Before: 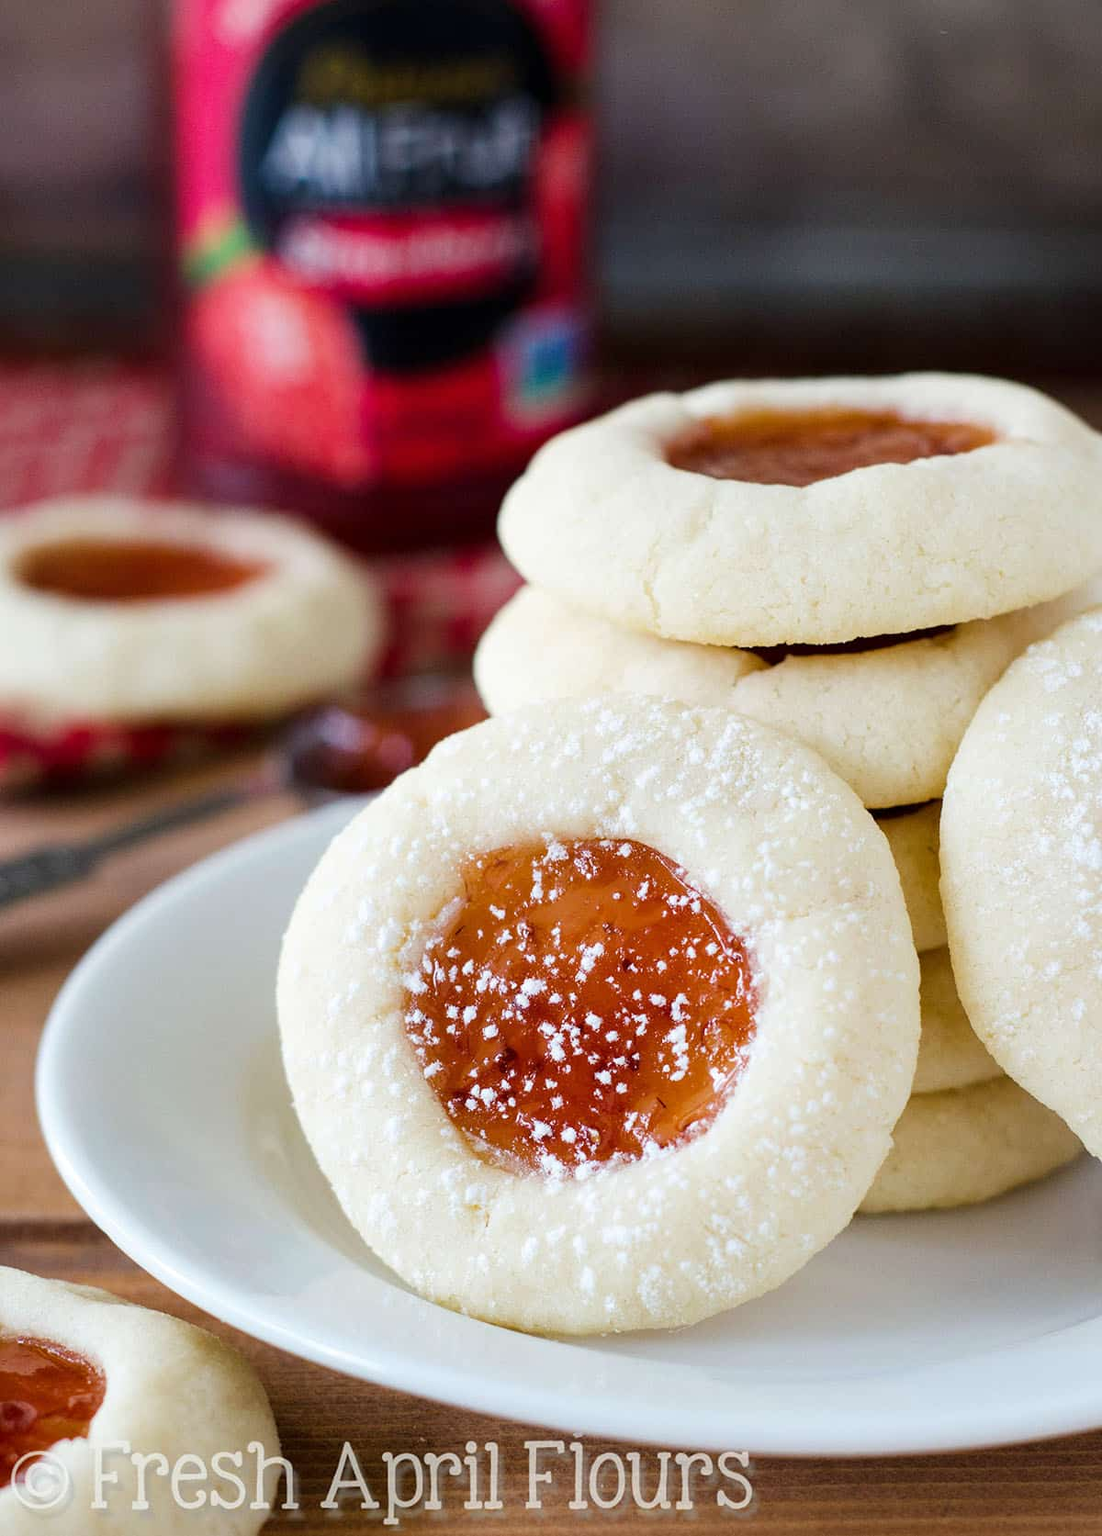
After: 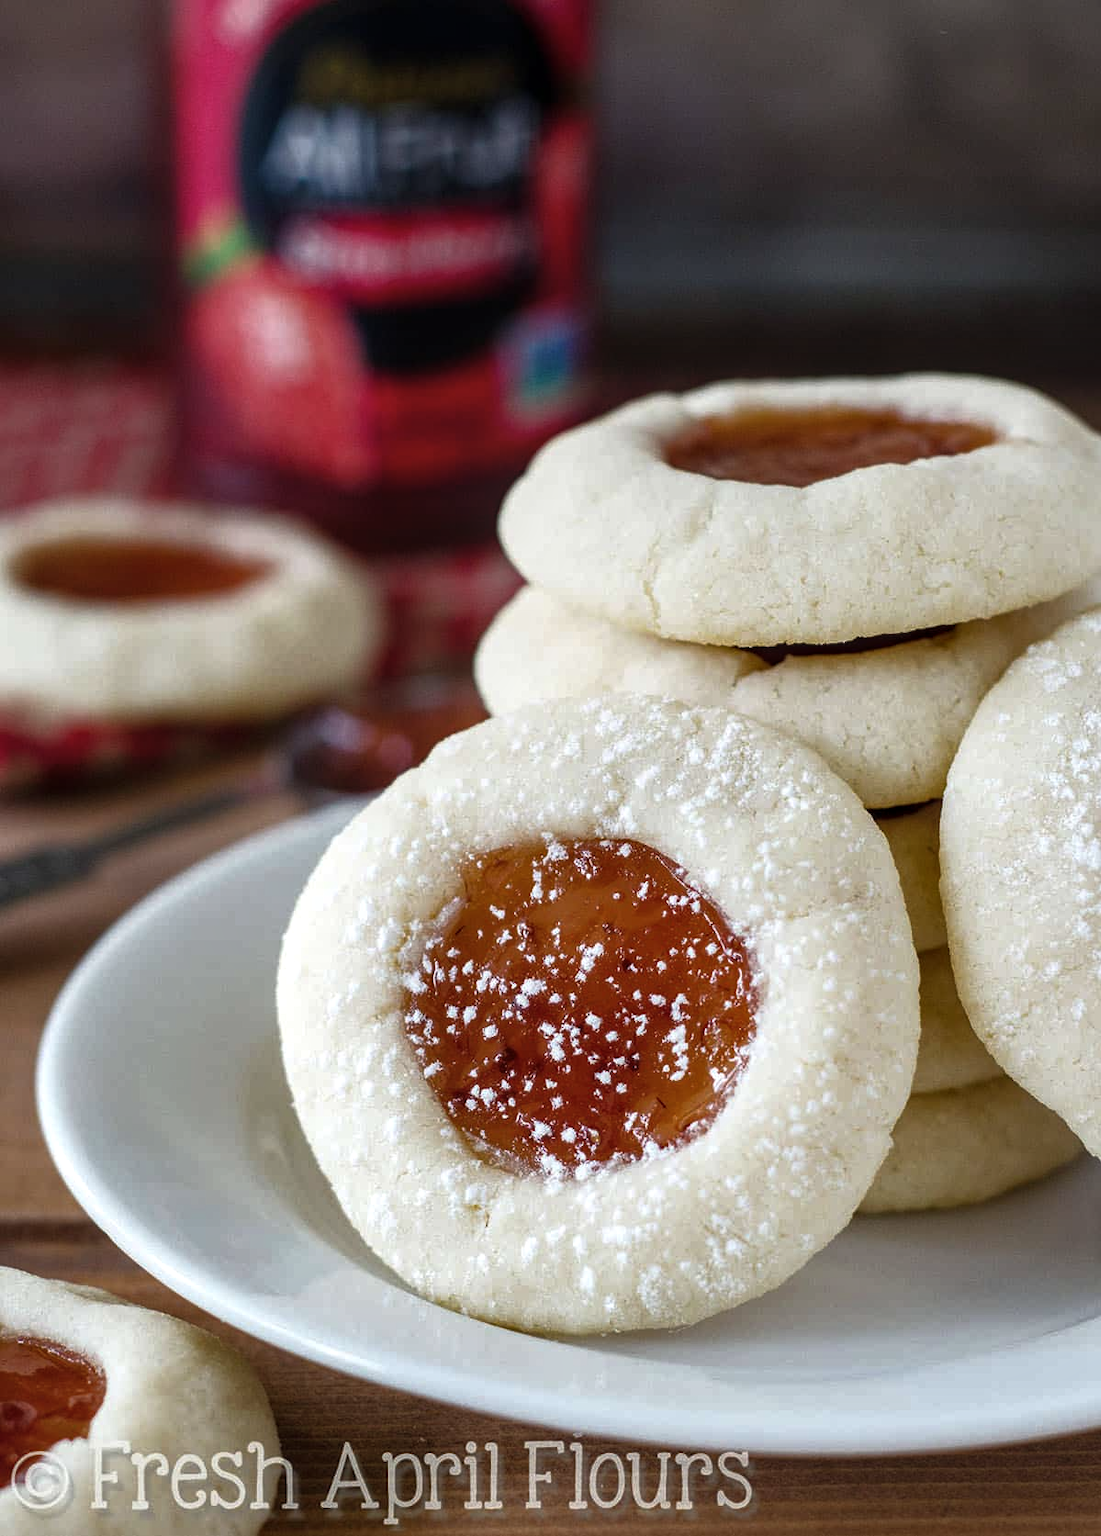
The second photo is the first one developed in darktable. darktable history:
rgb curve: curves: ch0 [(0, 0) (0.415, 0.237) (1, 1)]
white balance: emerald 1
local contrast: on, module defaults
exposure: black level correction -0.005, exposure 0.054 EV, compensate highlight preservation false
